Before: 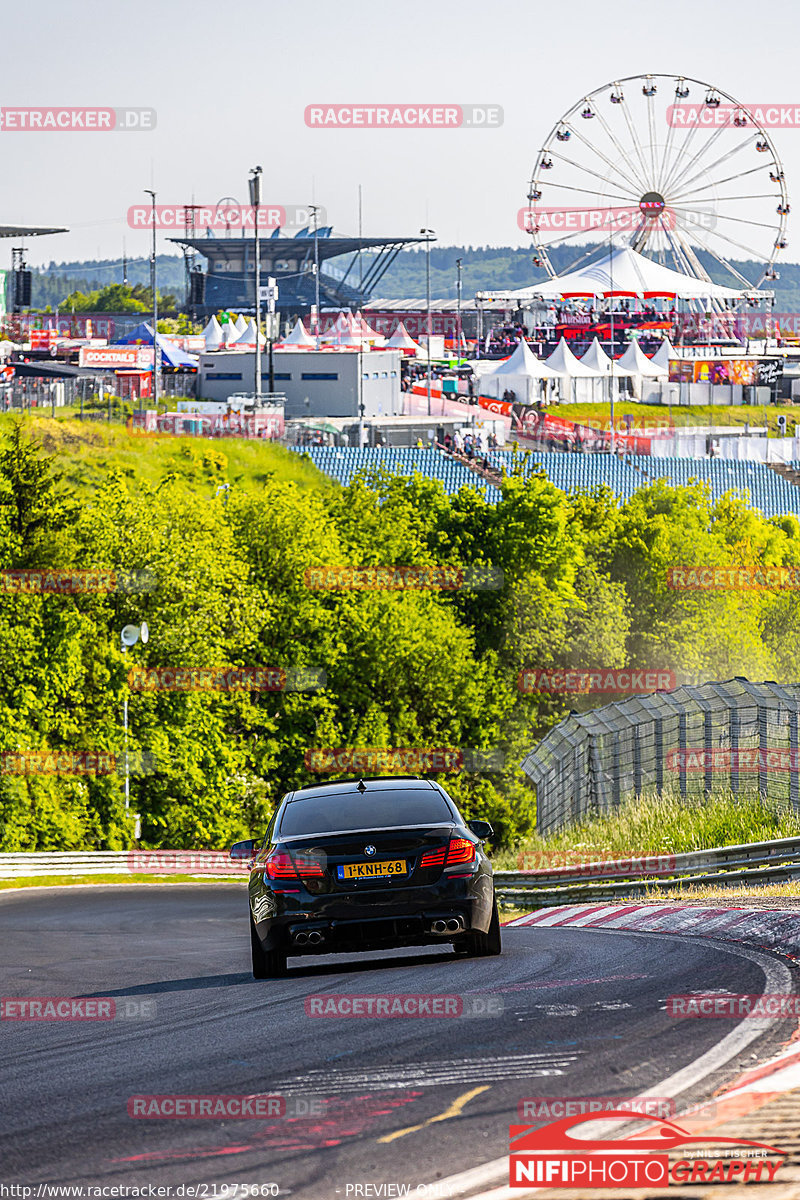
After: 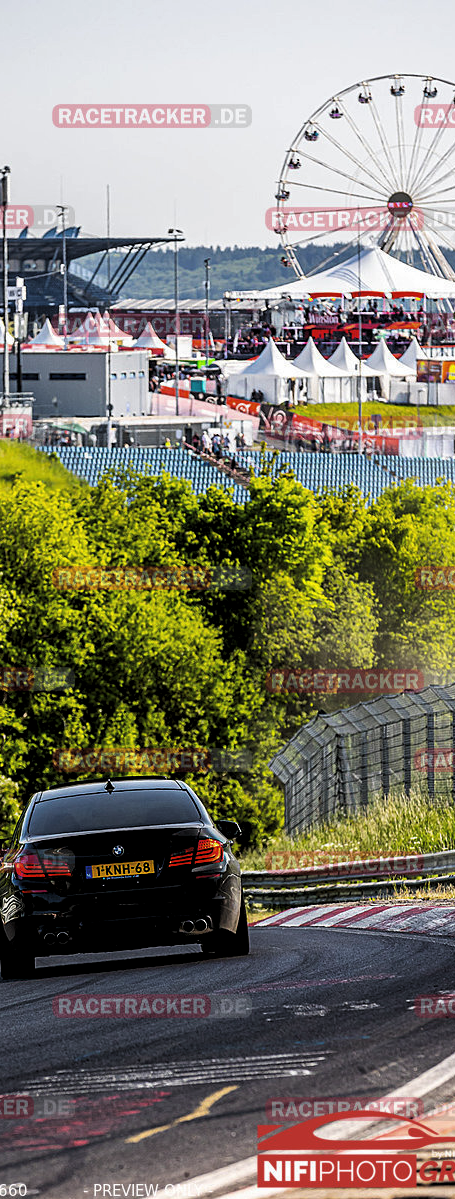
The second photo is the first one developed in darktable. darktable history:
levels: levels [0.116, 0.574, 1]
crop: left 31.564%, top 0%, right 11.556%
